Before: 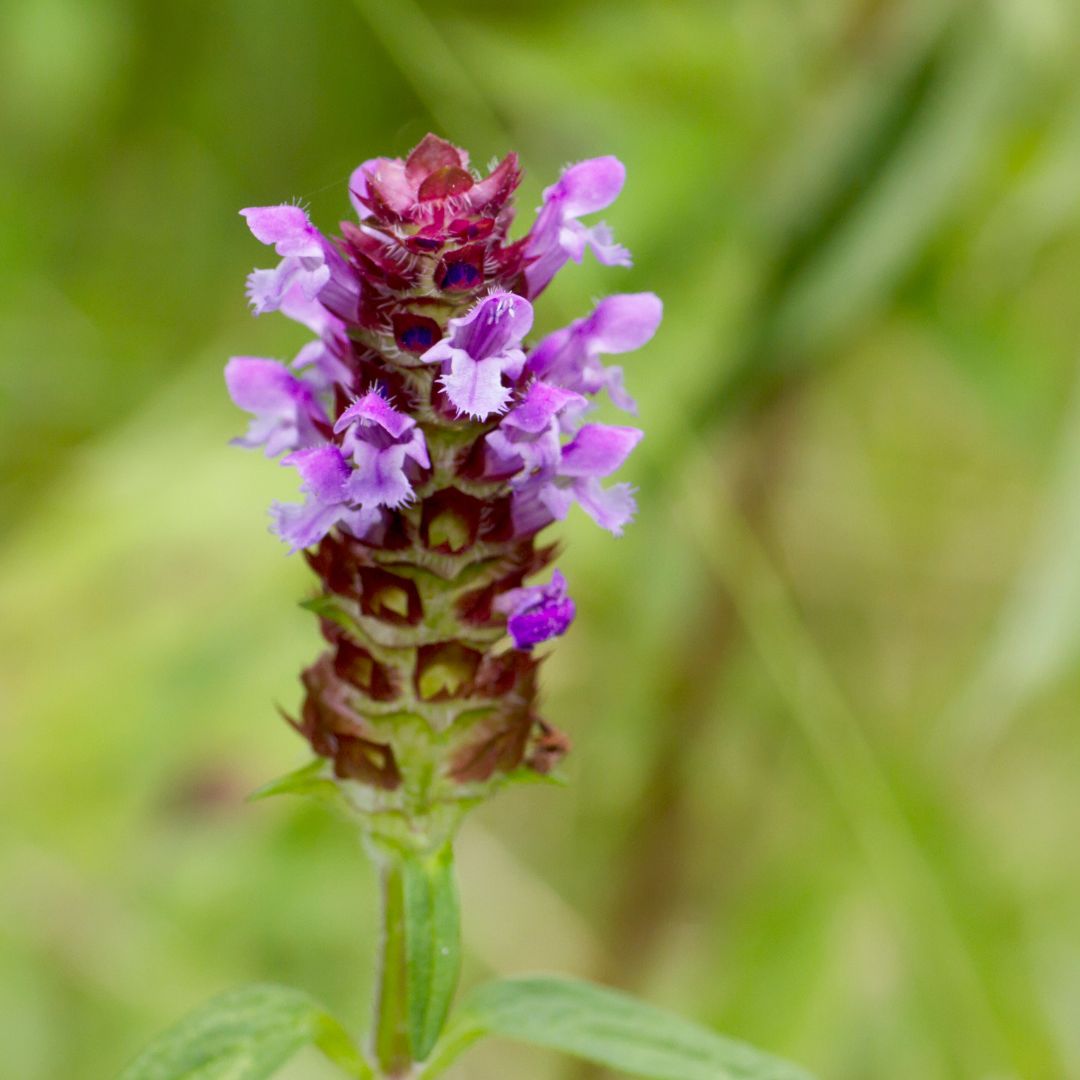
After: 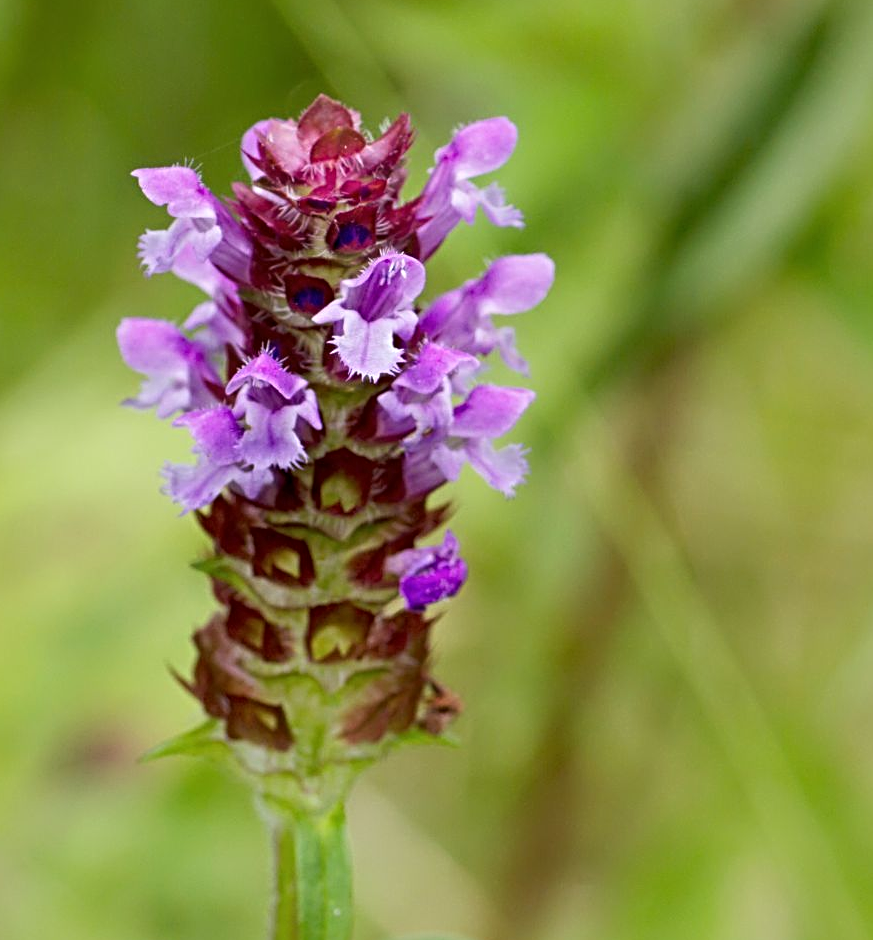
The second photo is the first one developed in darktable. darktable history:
sharpen: radius 4.841
haze removal: strength -0.042, compatibility mode true, adaptive false
crop: left 10.001%, top 3.645%, right 9.158%, bottom 9.313%
